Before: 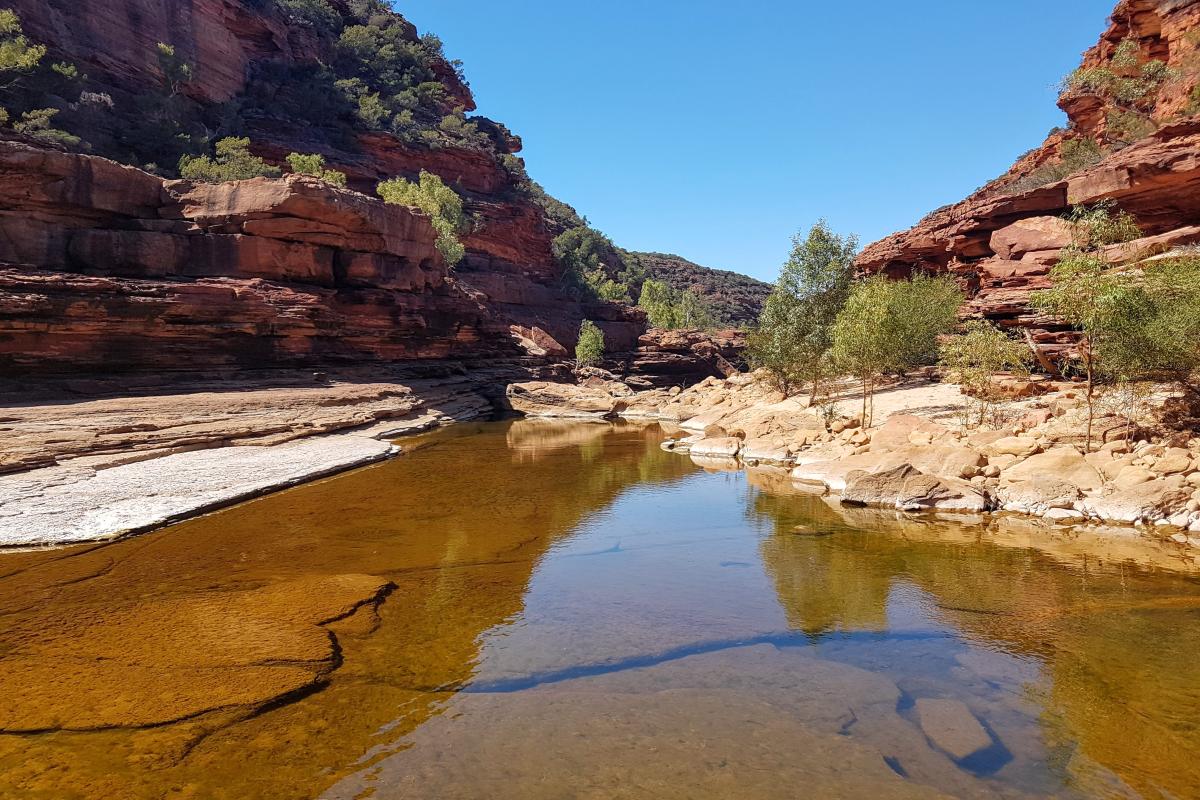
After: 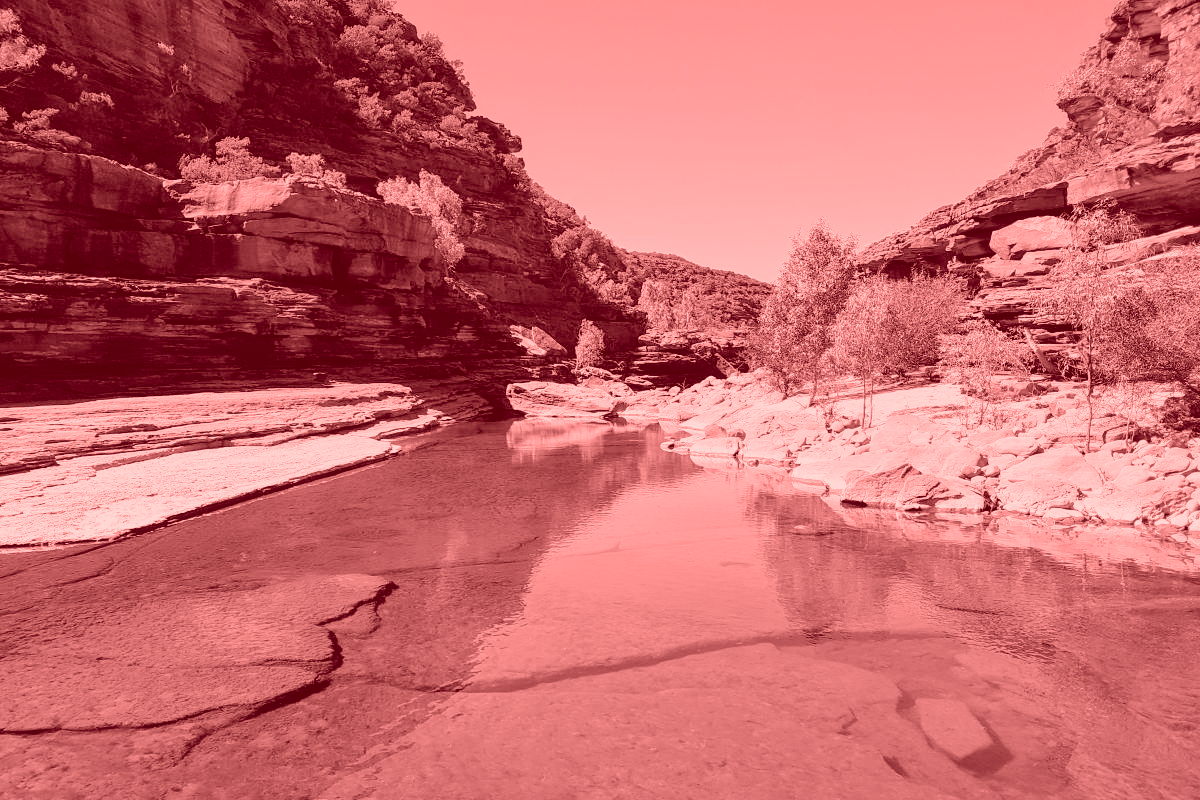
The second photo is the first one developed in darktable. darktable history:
filmic rgb: black relative exposure -7.65 EV, white relative exposure 4.56 EV, hardness 3.61
color calibration: illuminant custom, x 0.363, y 0.385, temperature 4528.03 K
colorize: saturation 60%, source mix 100%
